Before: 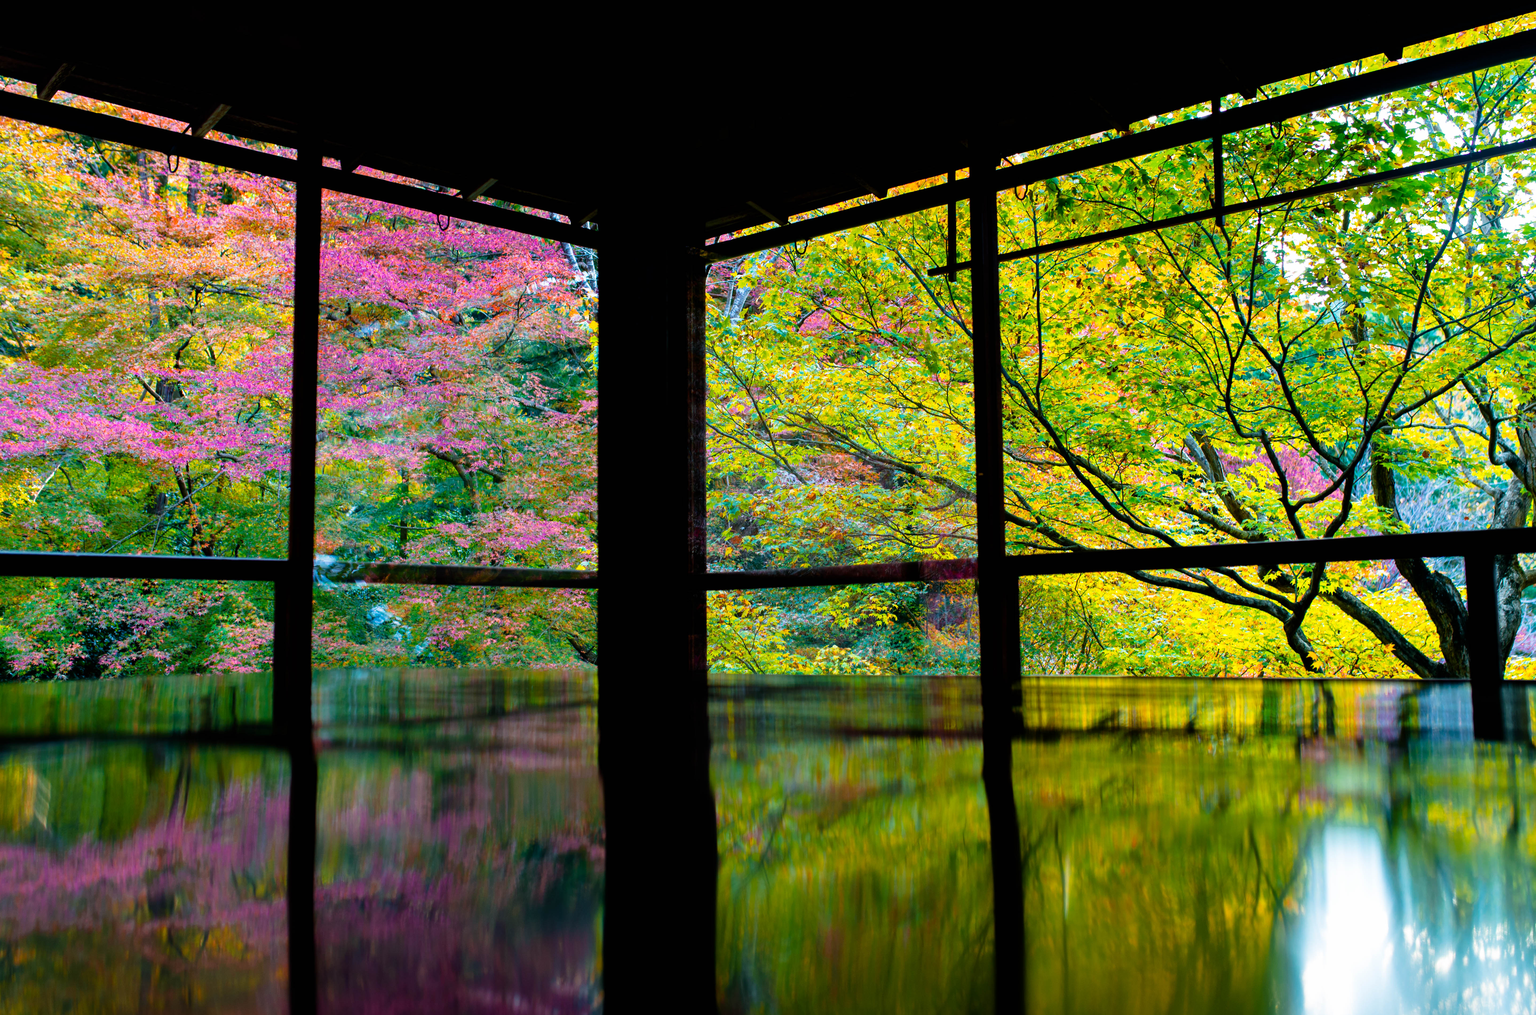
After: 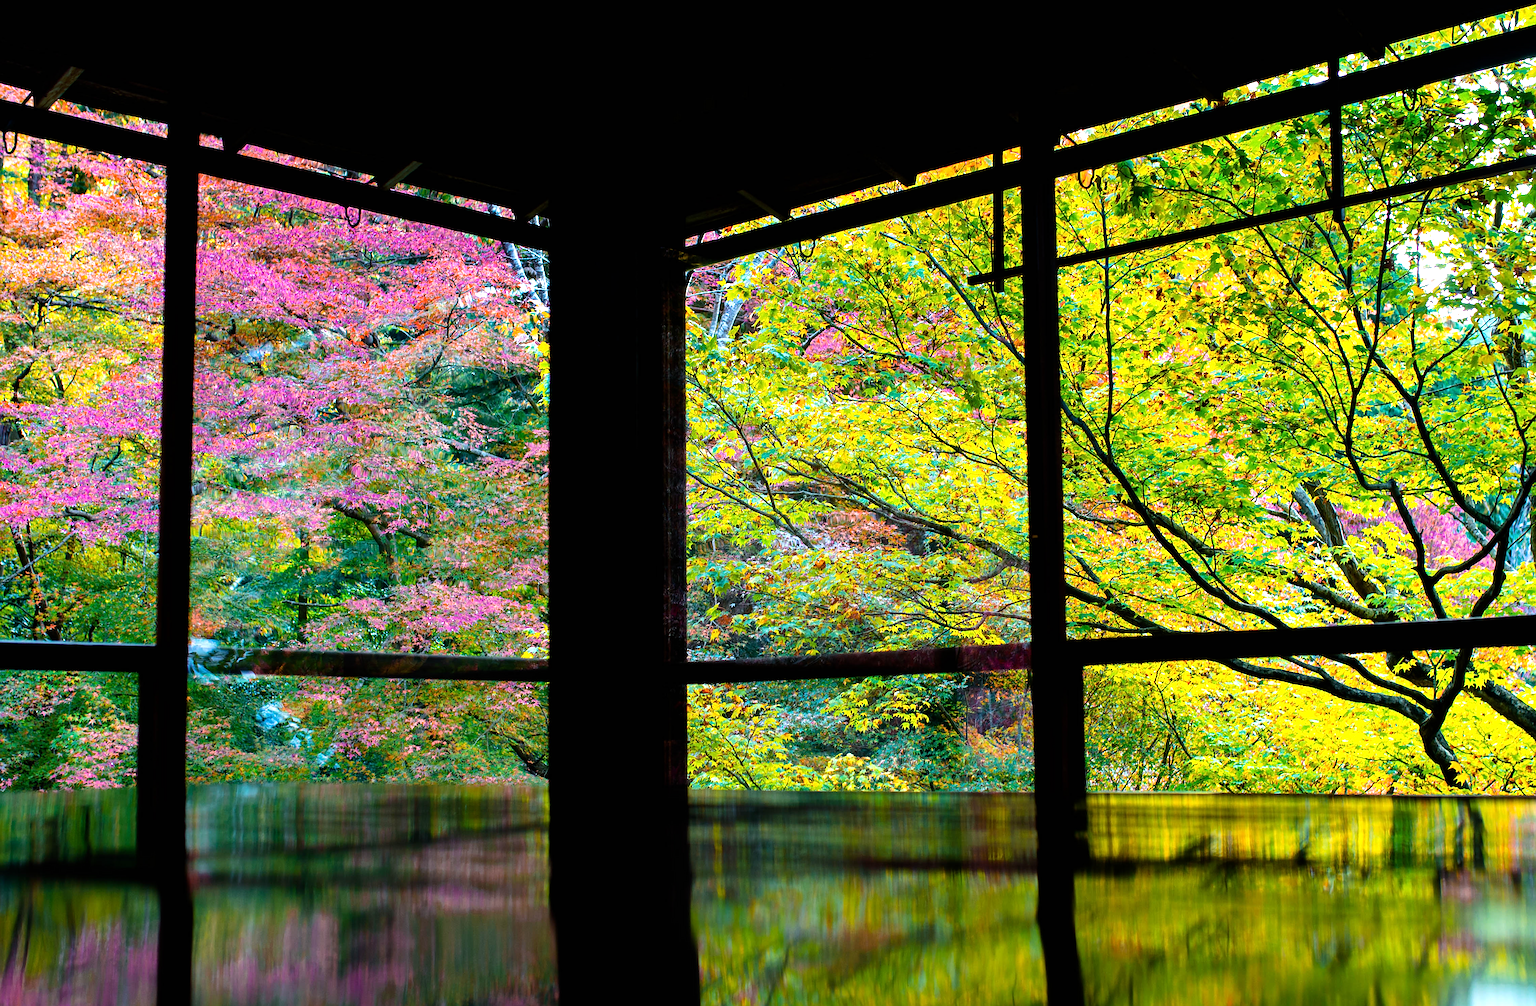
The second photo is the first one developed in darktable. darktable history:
tone equalizer: -8 EV -0.417 EV, -7 EV -0.389 EV, -6 EV -0.333 EV, -5 EV -0.222 EV, -3 EV 0.222 EV, -2 EV 0.333 EV, -1 EV 0.389 EV, +0 EV 0.417 EV, edges refinement/feathering 500, mask exposure compensation -1.57 EV, preserve details no
sharpen: on, module defaults
crop and rotate: left 10.77%, top 5.1%, right 10.41%, bottom 16.76%
